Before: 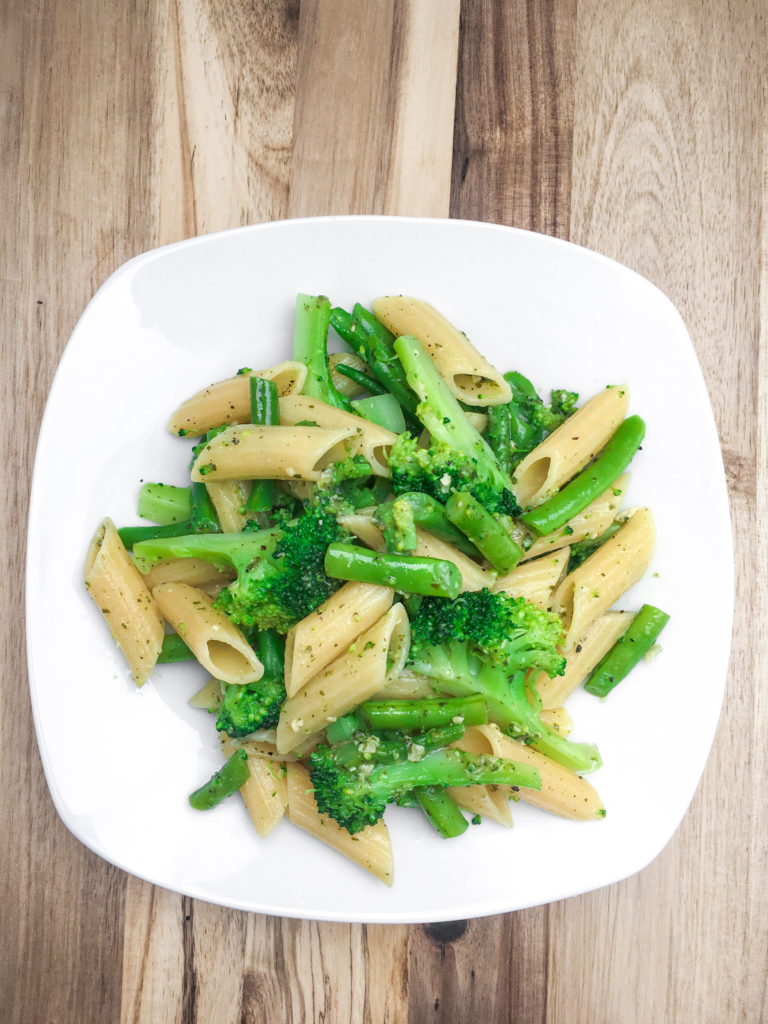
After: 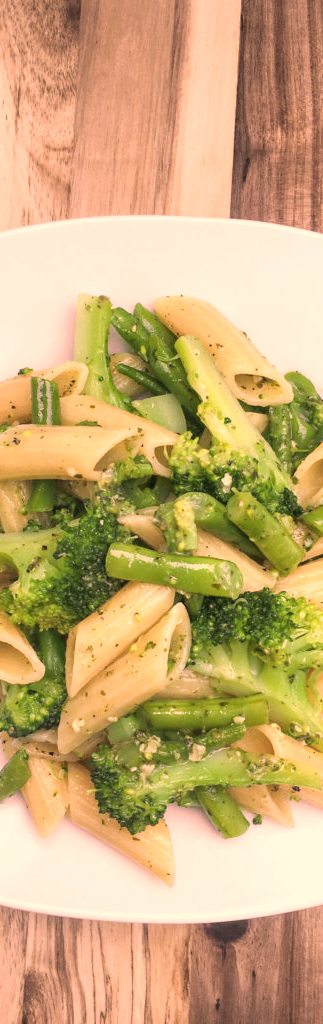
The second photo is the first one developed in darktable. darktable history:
white balance: red 0.976, blue 1.04
color correction: highlights a* 40, highlights b* 40, saturation 0.69
tone equalizer: on, module defaults
crop: left 28.583%, right 29.231%
exposure: exposure 0.217 EV, compensate highlight preservation false
